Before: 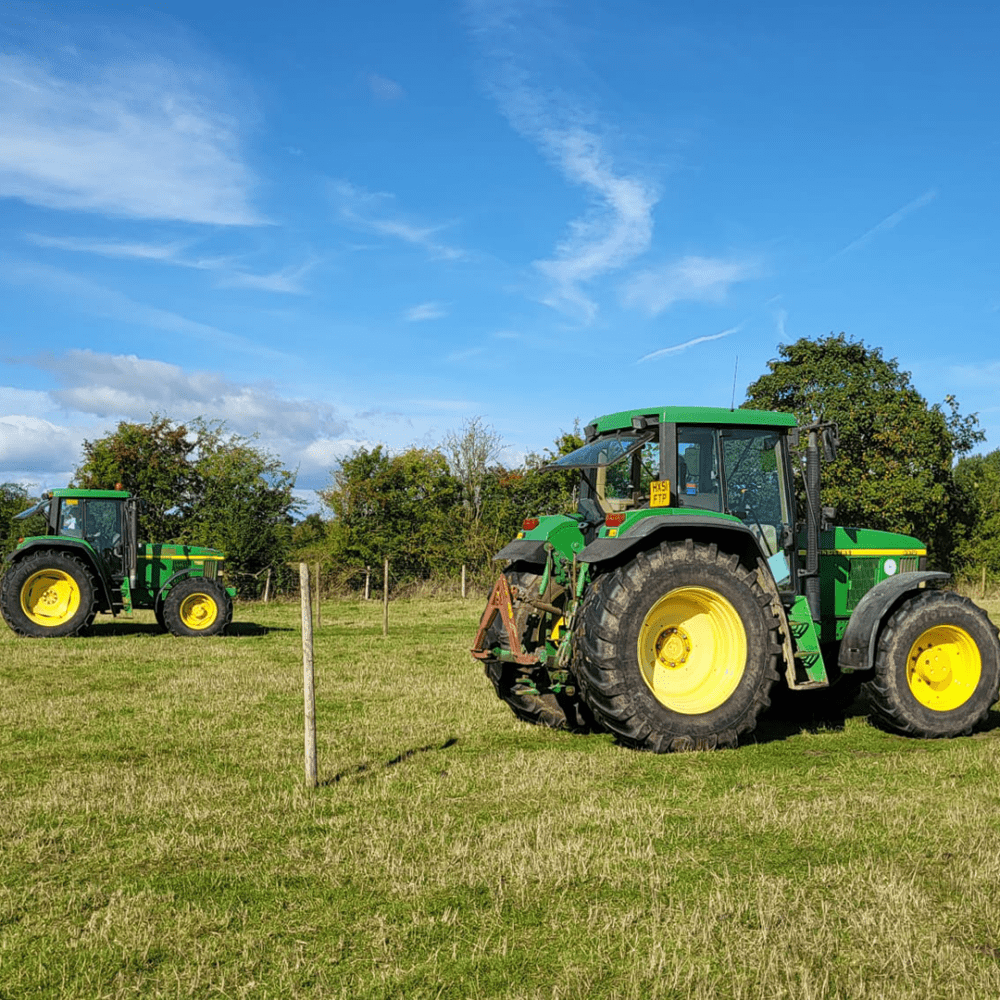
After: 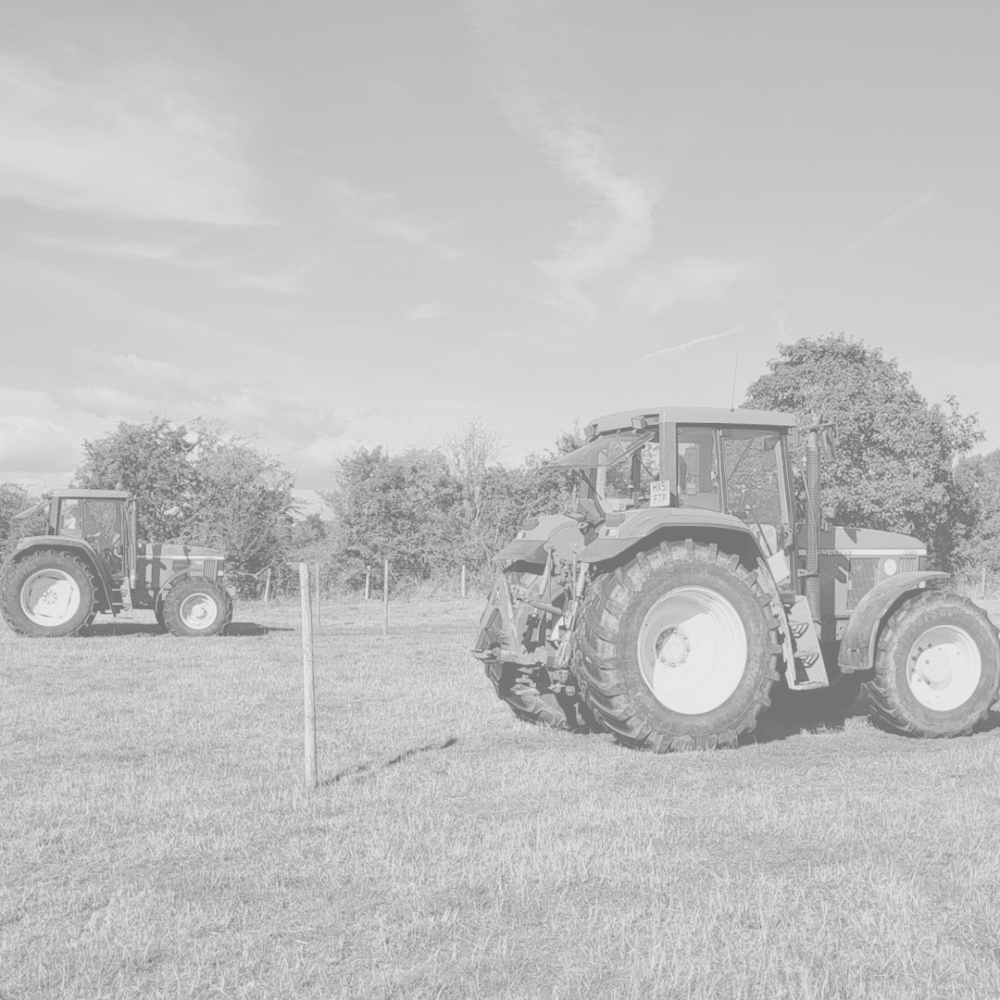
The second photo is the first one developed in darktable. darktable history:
contrast brightness saturation: contrast -0.32, brightness 0.75, saturation -0.78
color correction: highlights a* 7.34, highlights b* 4.37
monochrome: on, module defaults
